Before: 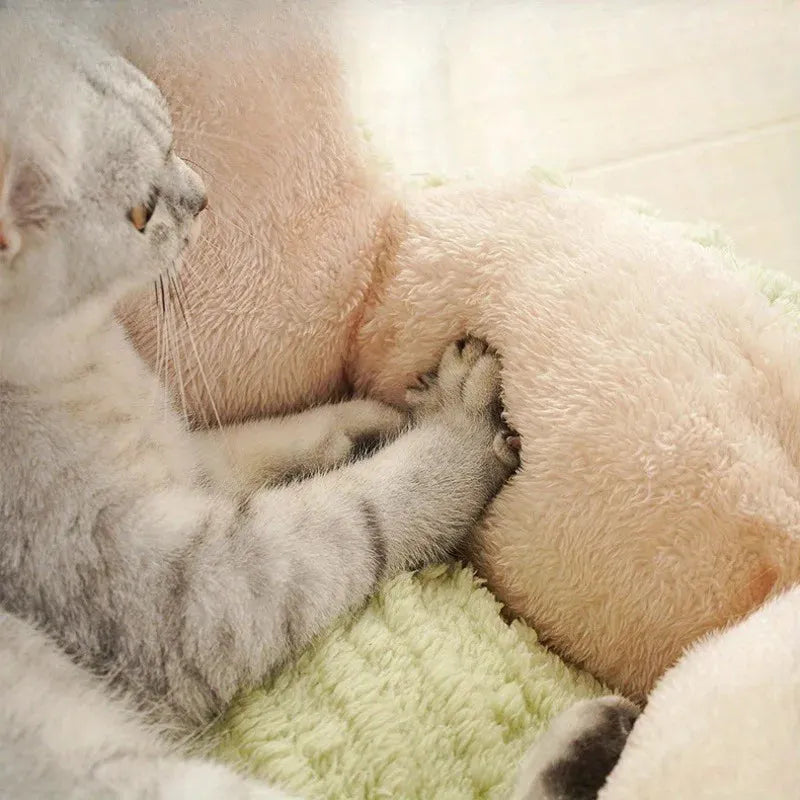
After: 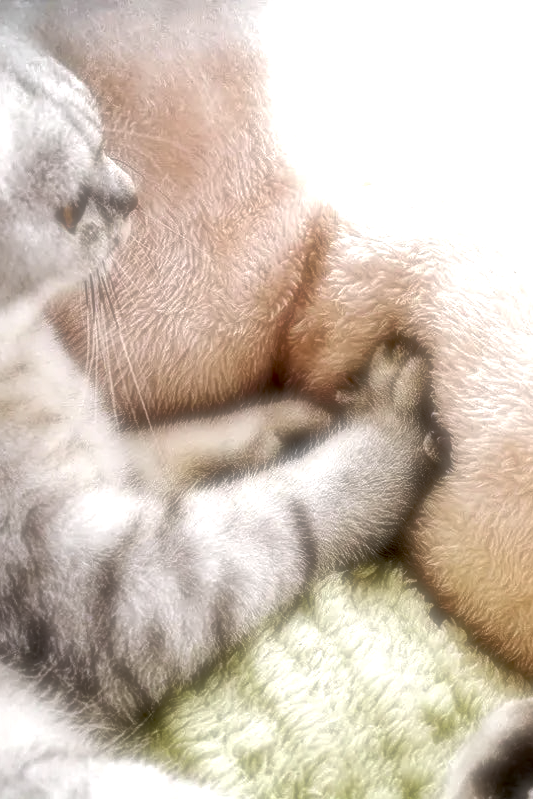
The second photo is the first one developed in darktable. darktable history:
exposure: exposure 0.574 EV, compensate highlight preservation false
local contrast: highlights 19%, detail 186%
soften: on, module defaults
crop and rotate: left 8.786%, right 24.548%
color calibration: illuminant as shot in camera, x 0.358, y 0.373, temperature 4628.91 K
shadows and highlights: shadows 25, highlights -48, soften with gaussian
tone equalizer: on, module defaults
